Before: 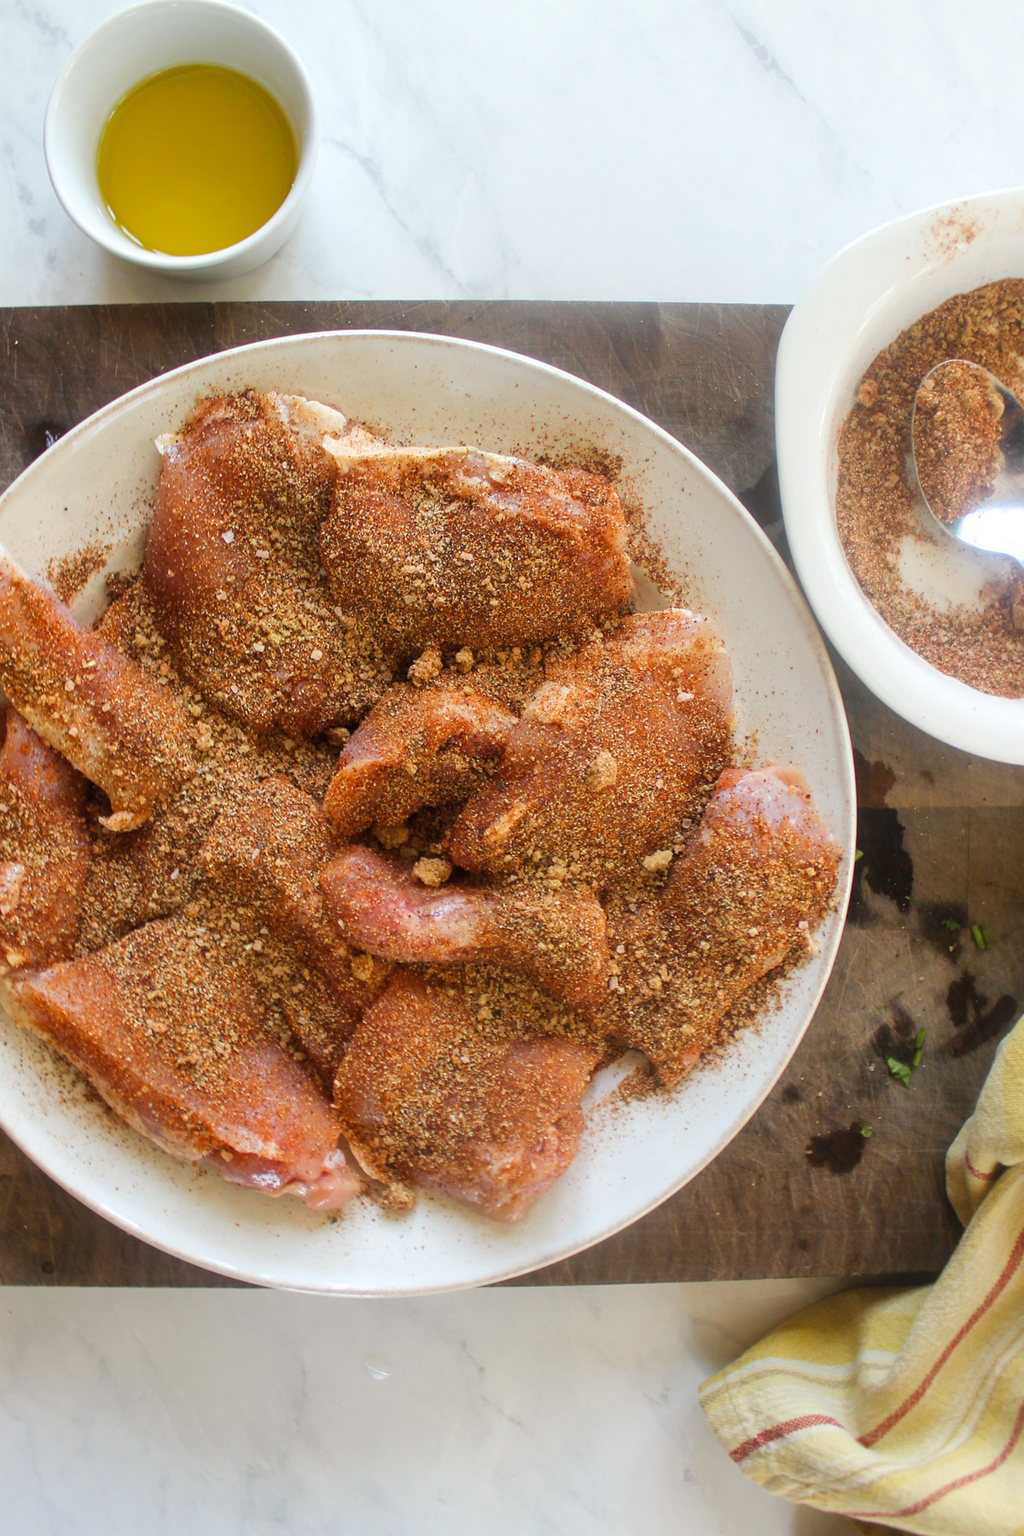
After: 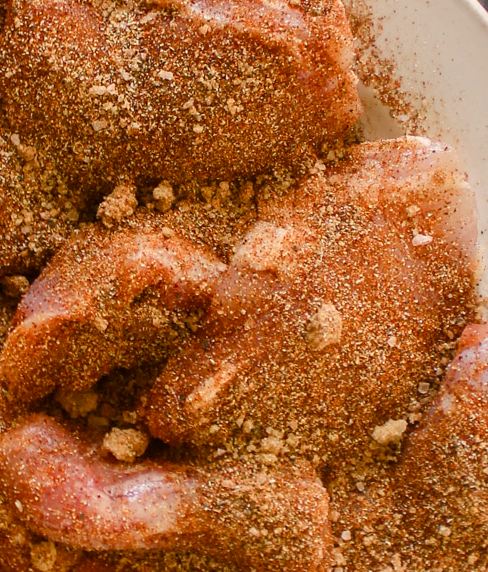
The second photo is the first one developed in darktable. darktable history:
crop: left 31.775%, top 32.087%, right 27.528%, bottom 36.081%
color balance rgb: highlights gain › chroma 3.159%, highlights gain › hue 54.97°, perceptual saturation grading › global saturation 20%, perceptual saturation grading › highlights -49.889%, perceptual saturation grading › shadows 26.034%, global vibrance 20%
